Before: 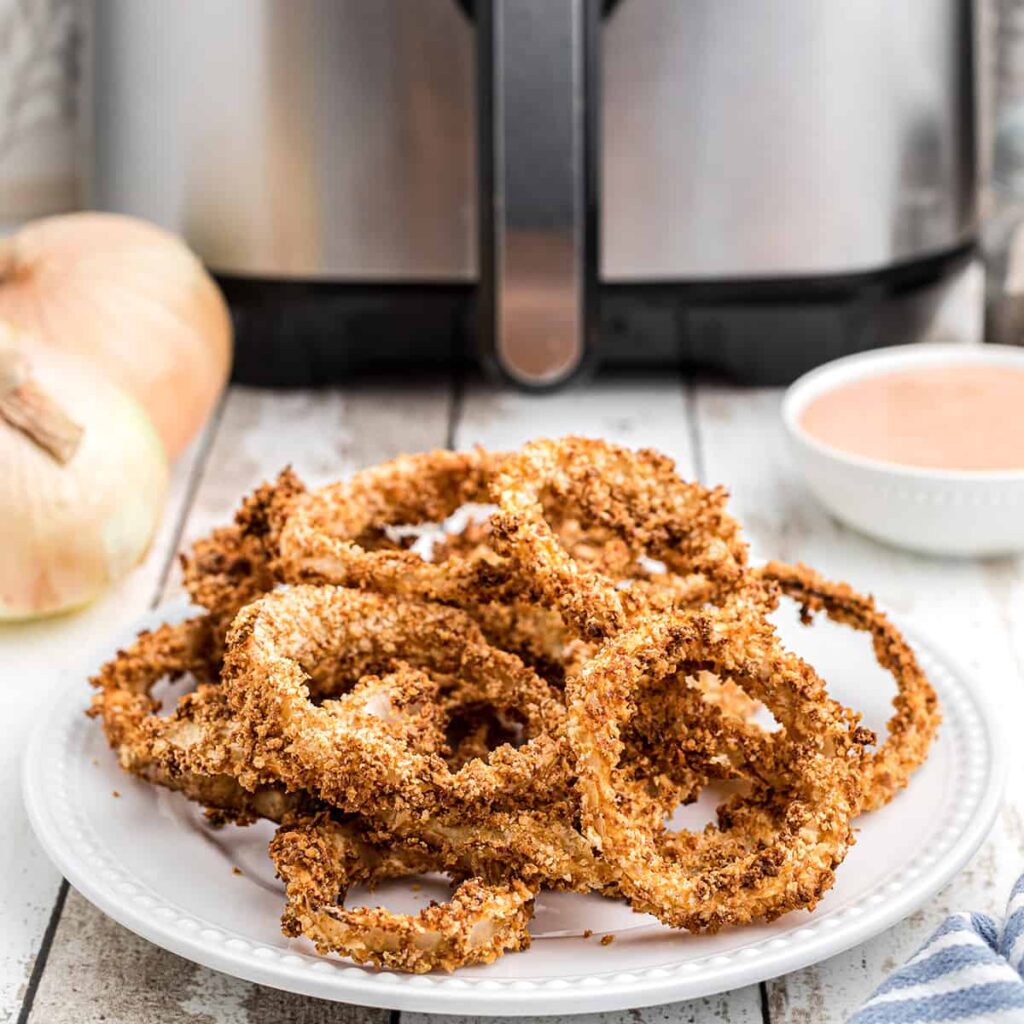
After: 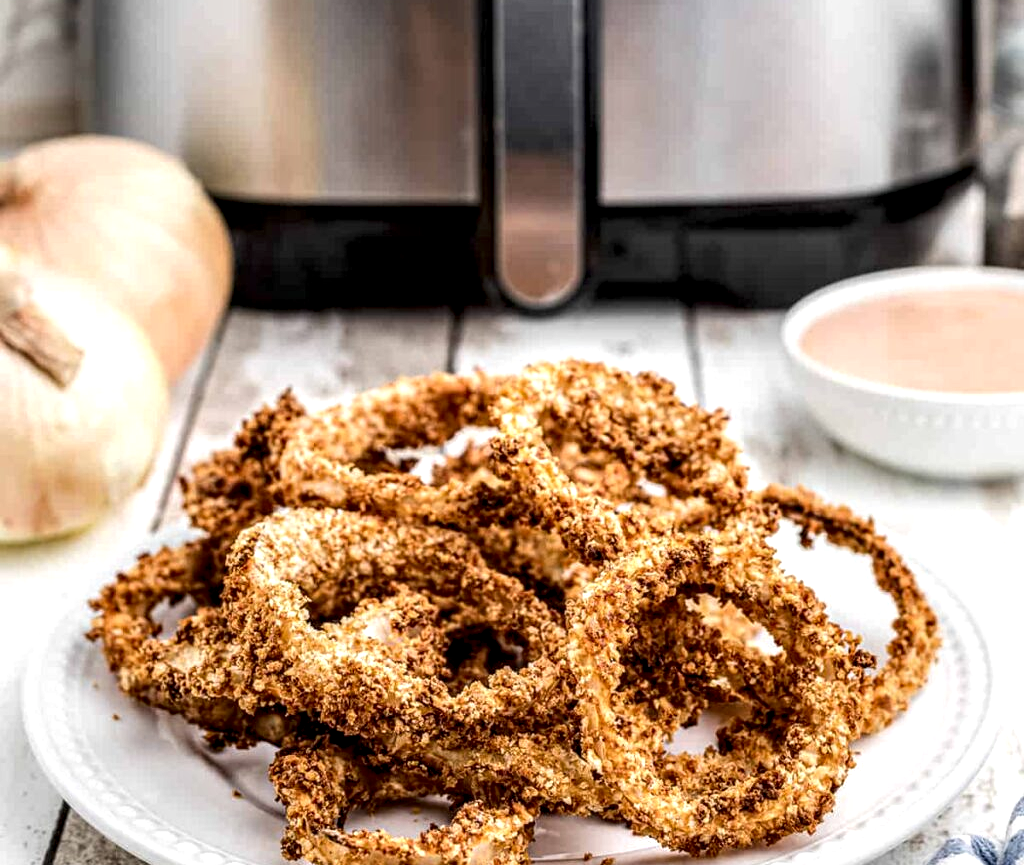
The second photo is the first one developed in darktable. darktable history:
crop: top 7.601%, bottom 7.5%
local contrast: highlights 64%, shadows 54%, detail 169%, midtone range 0.517
